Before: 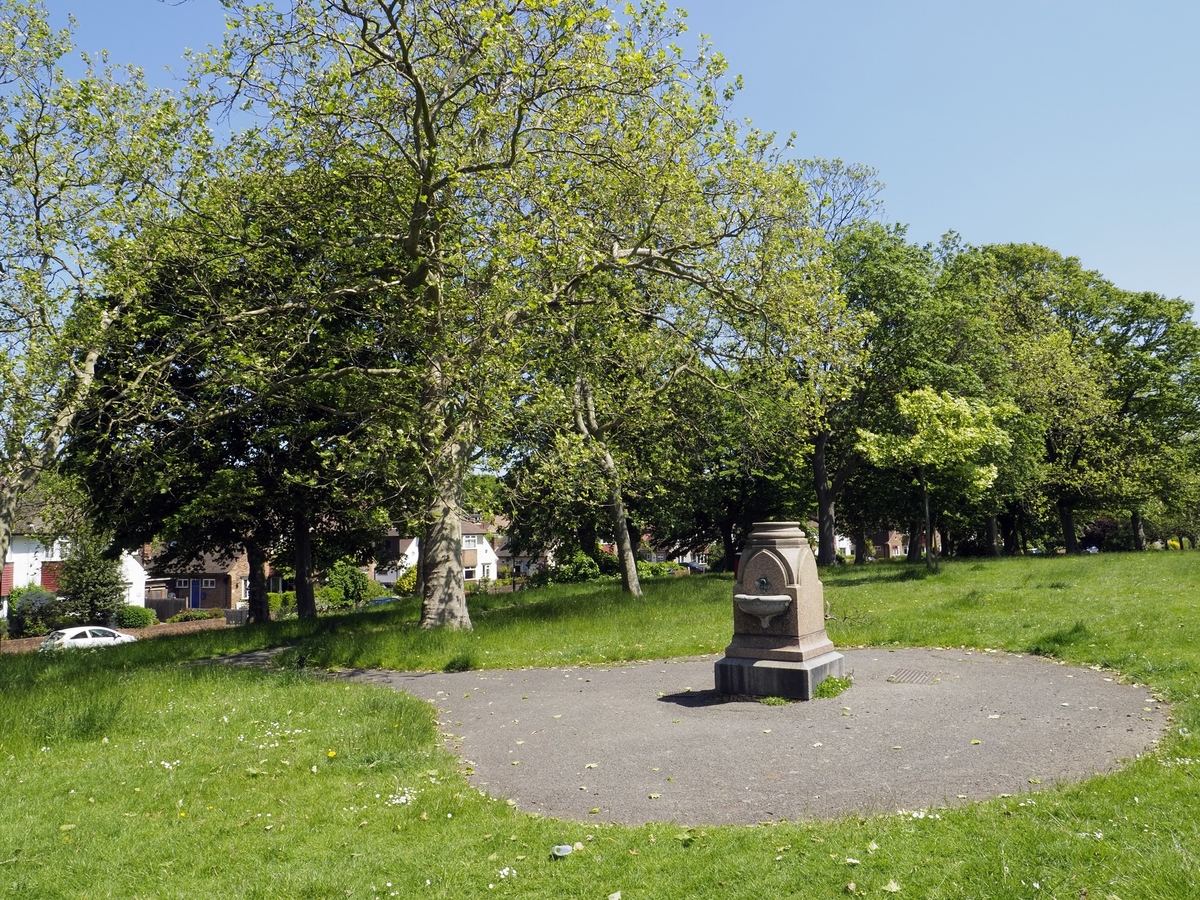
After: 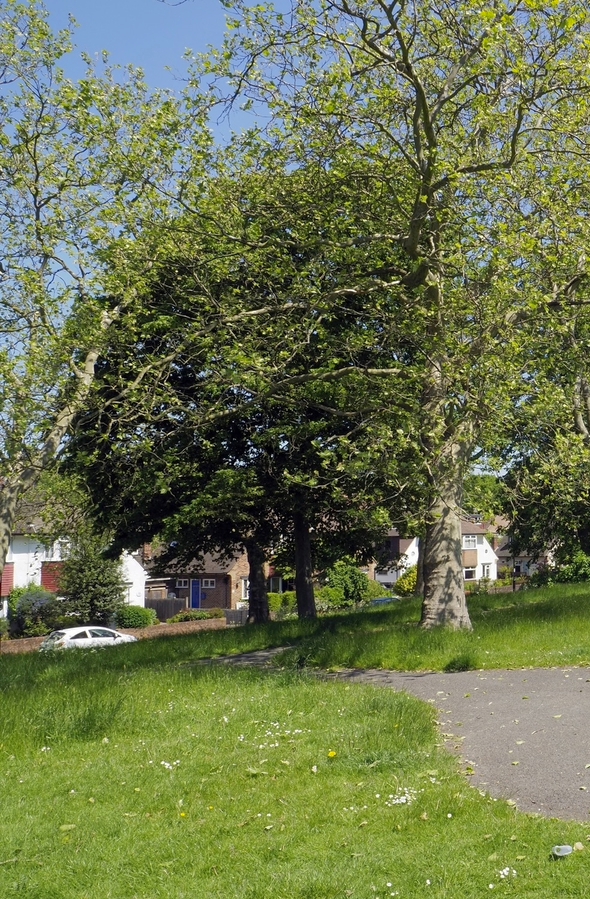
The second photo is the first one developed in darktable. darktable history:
crop and rotate: left 0.023%, top 0%, right 50.733%
shadows and highlights: on, module defaults
